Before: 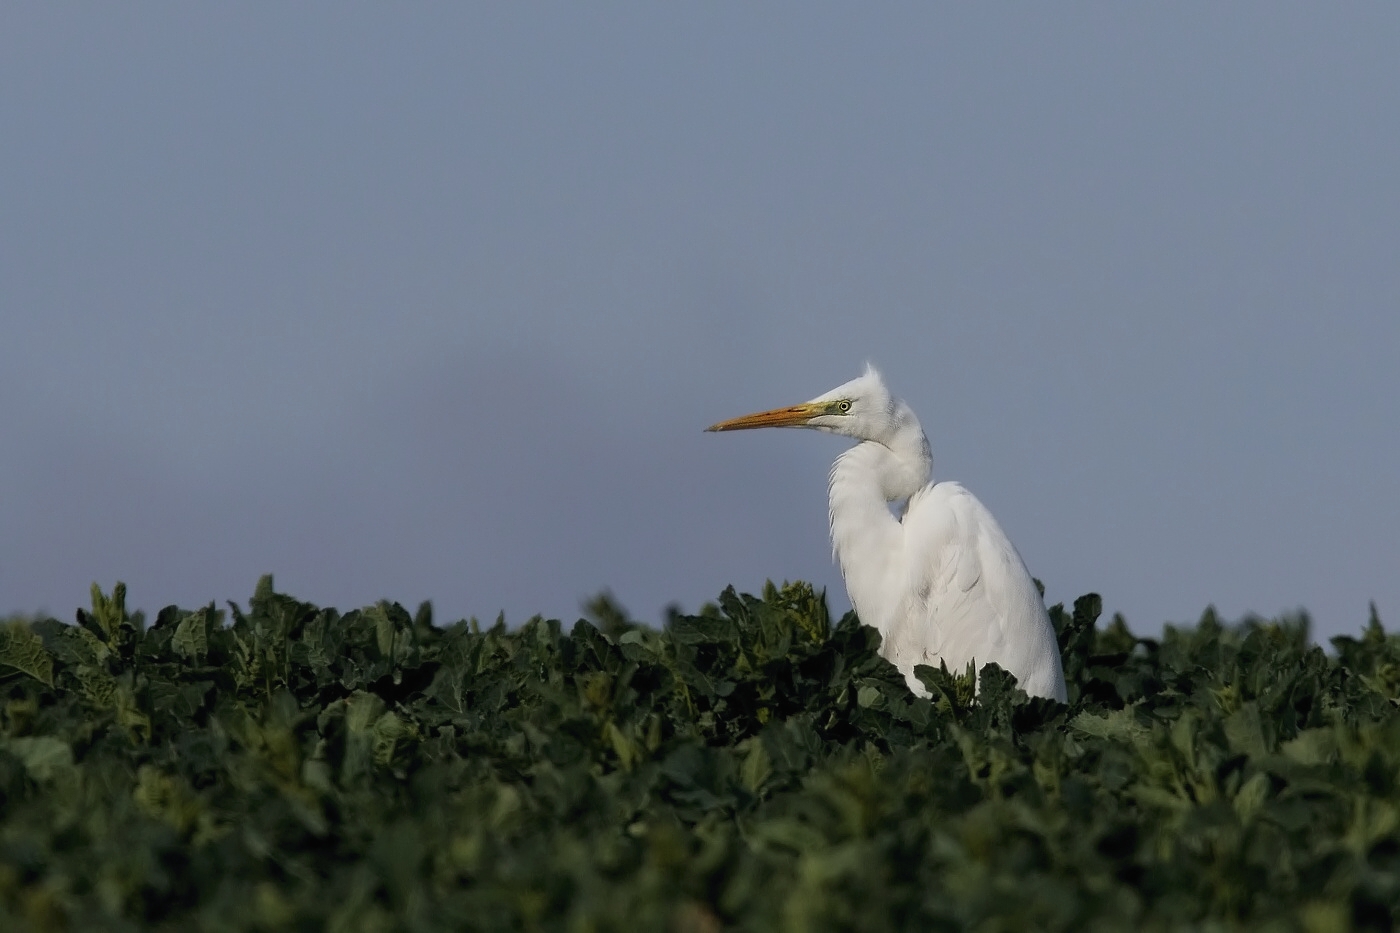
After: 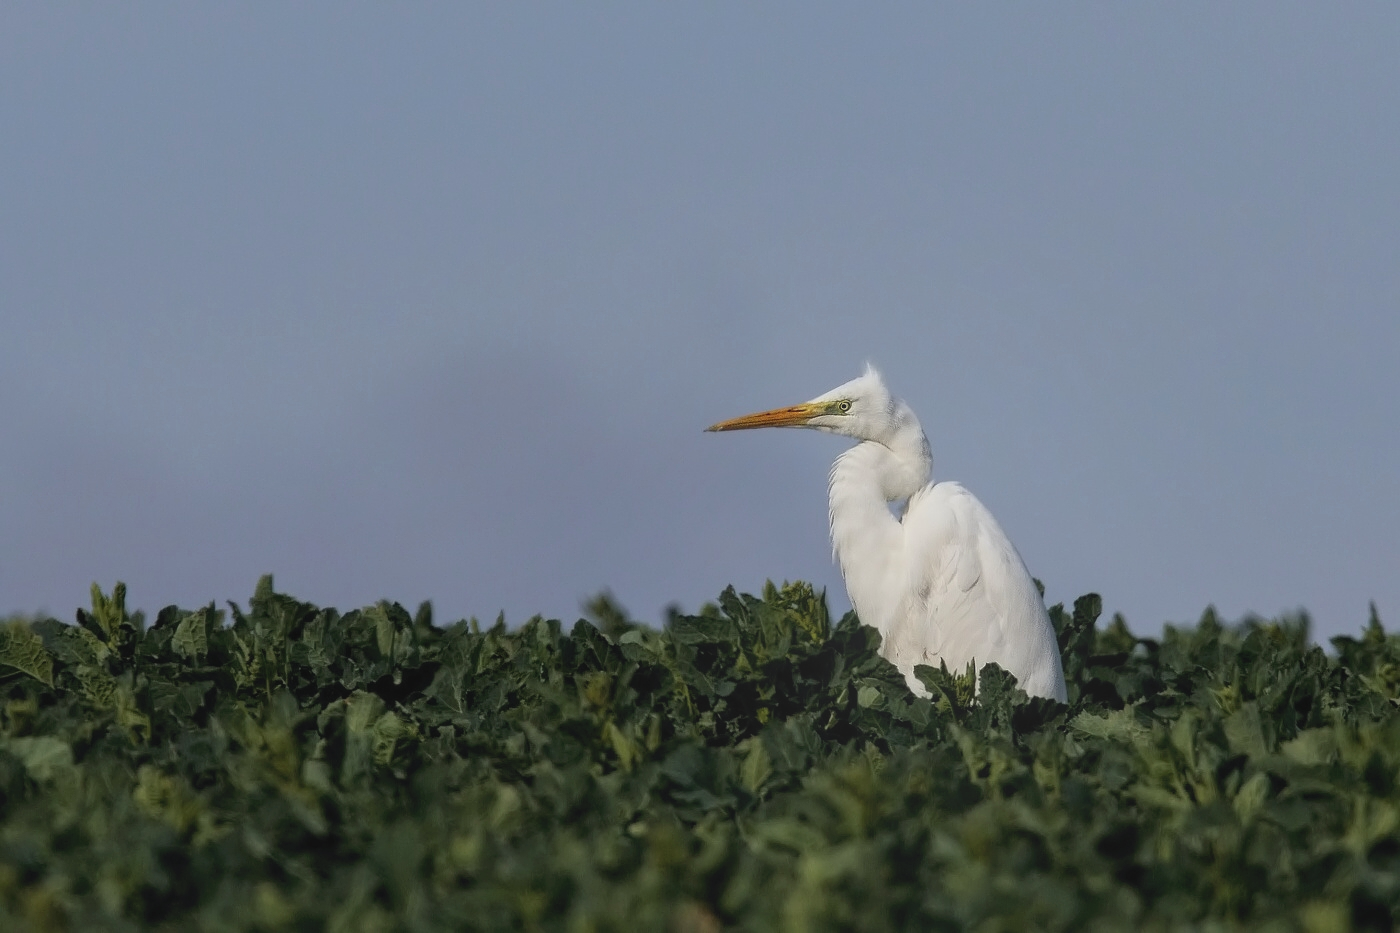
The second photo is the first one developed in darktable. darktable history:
bloom: size 38%, threshold 95%, strength 30%
contrast brightness saturation: contrast -0.1, brightness 0.05, saturation 0.08
local contrast: on, module defaults
